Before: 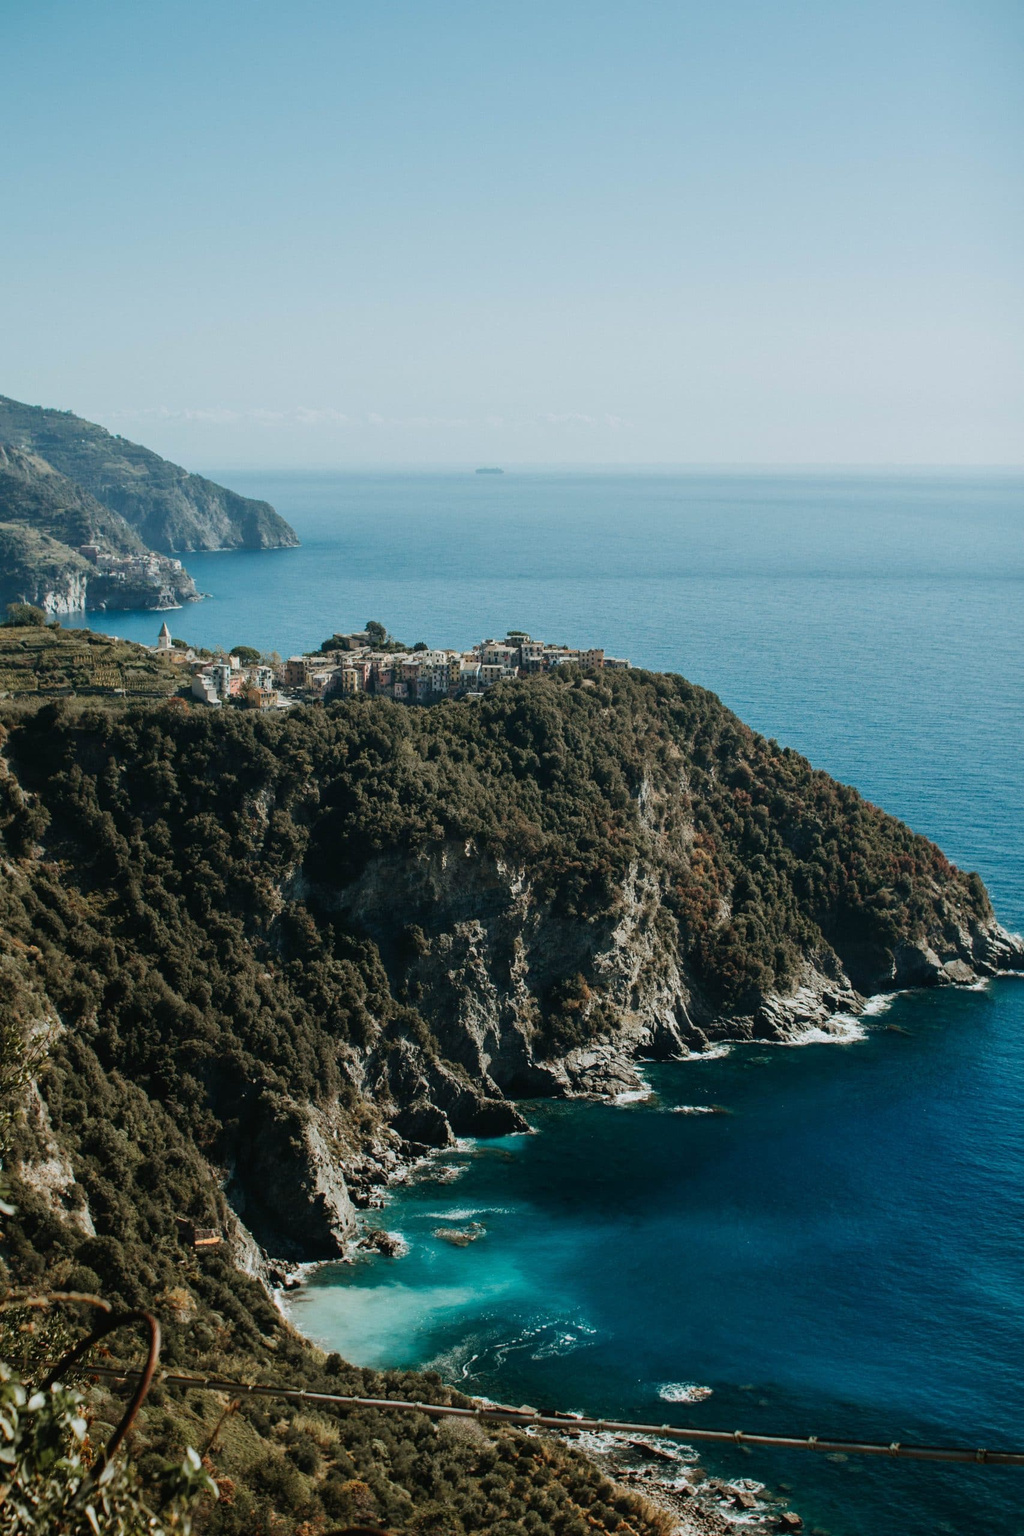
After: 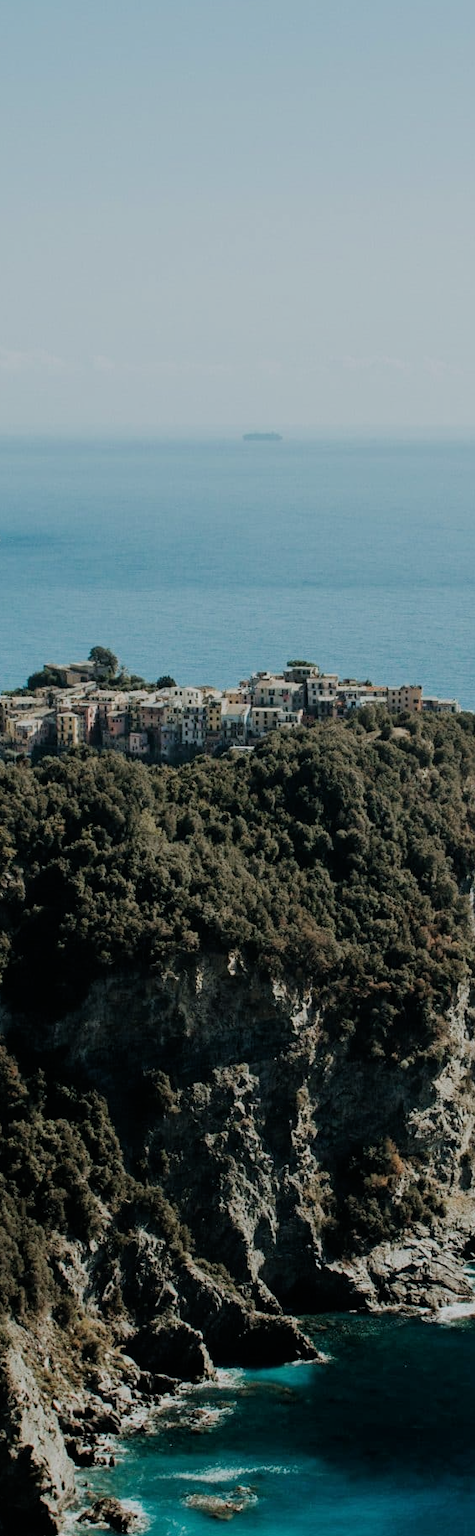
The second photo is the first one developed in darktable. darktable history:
filmic rgb: black relative exposure -7.65 EV, white relative exposure 4.56 EV, hardness 3.61
crop and rotate: left 29.481%, top 10.339%, right 37.242%, bottom 18.042%
